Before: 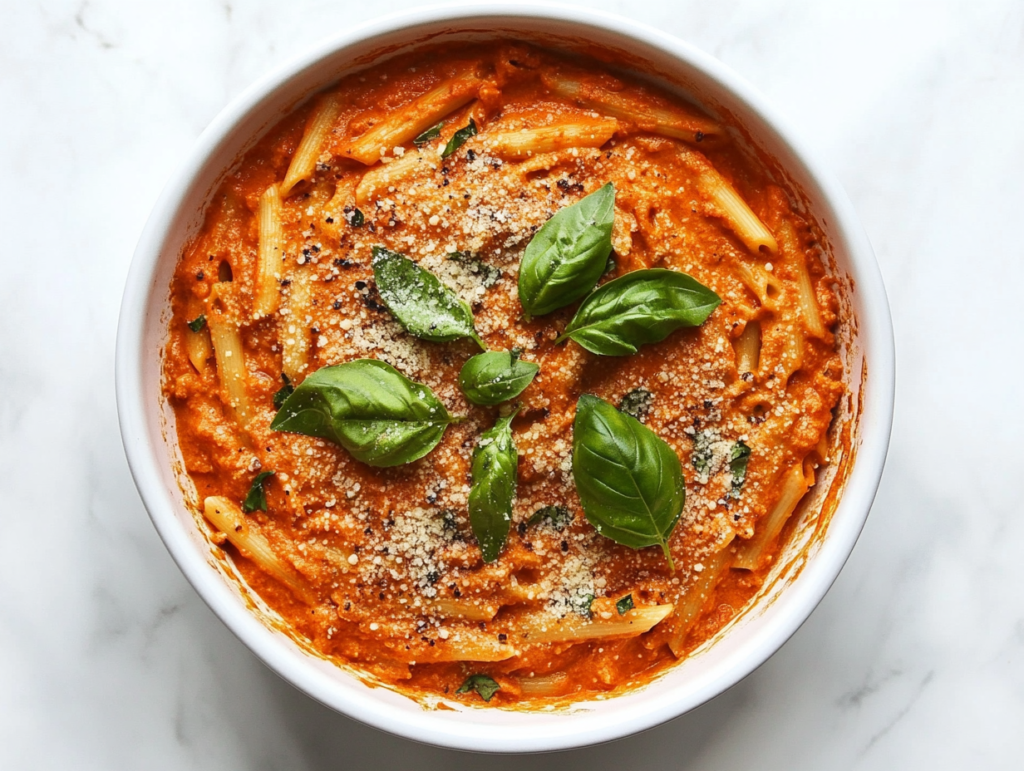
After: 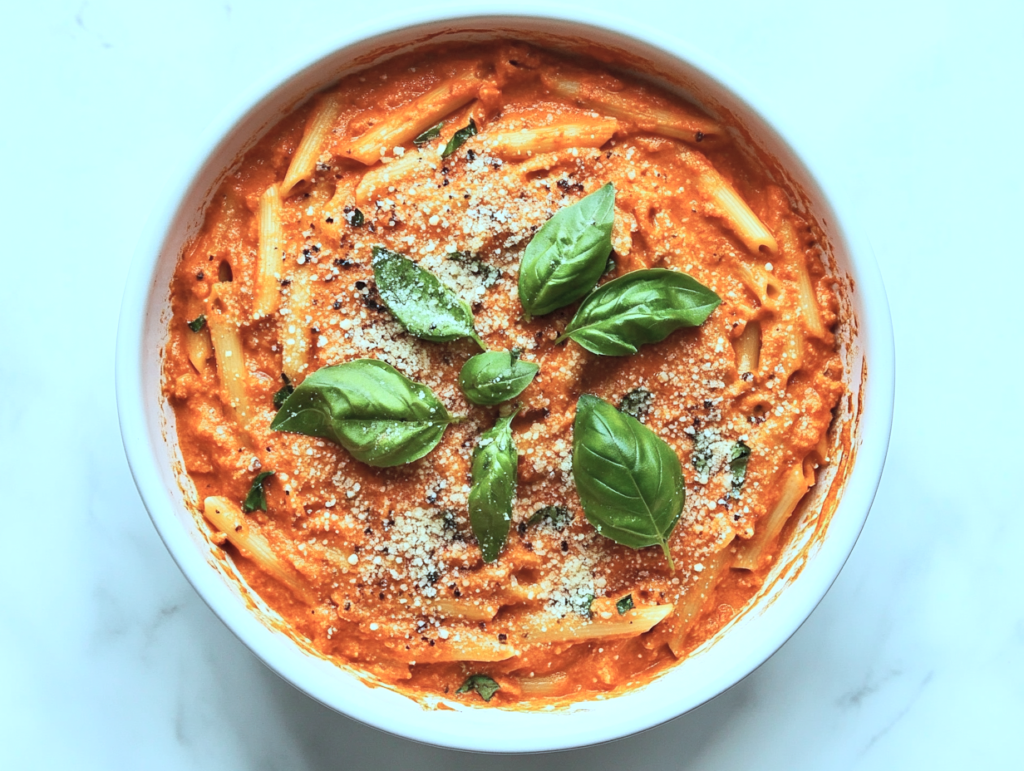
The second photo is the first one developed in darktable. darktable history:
contrast equalizer: octaves 7, y [[0.6 ×6], [0.55 ×6], [0 ×6], [0 ×6], [0 ×6]], mix 0.15
color correction: highlights a* -11.71, highlights b* -15.58
contrast brightness saturation: contrast 0.14, brightness 0.21
